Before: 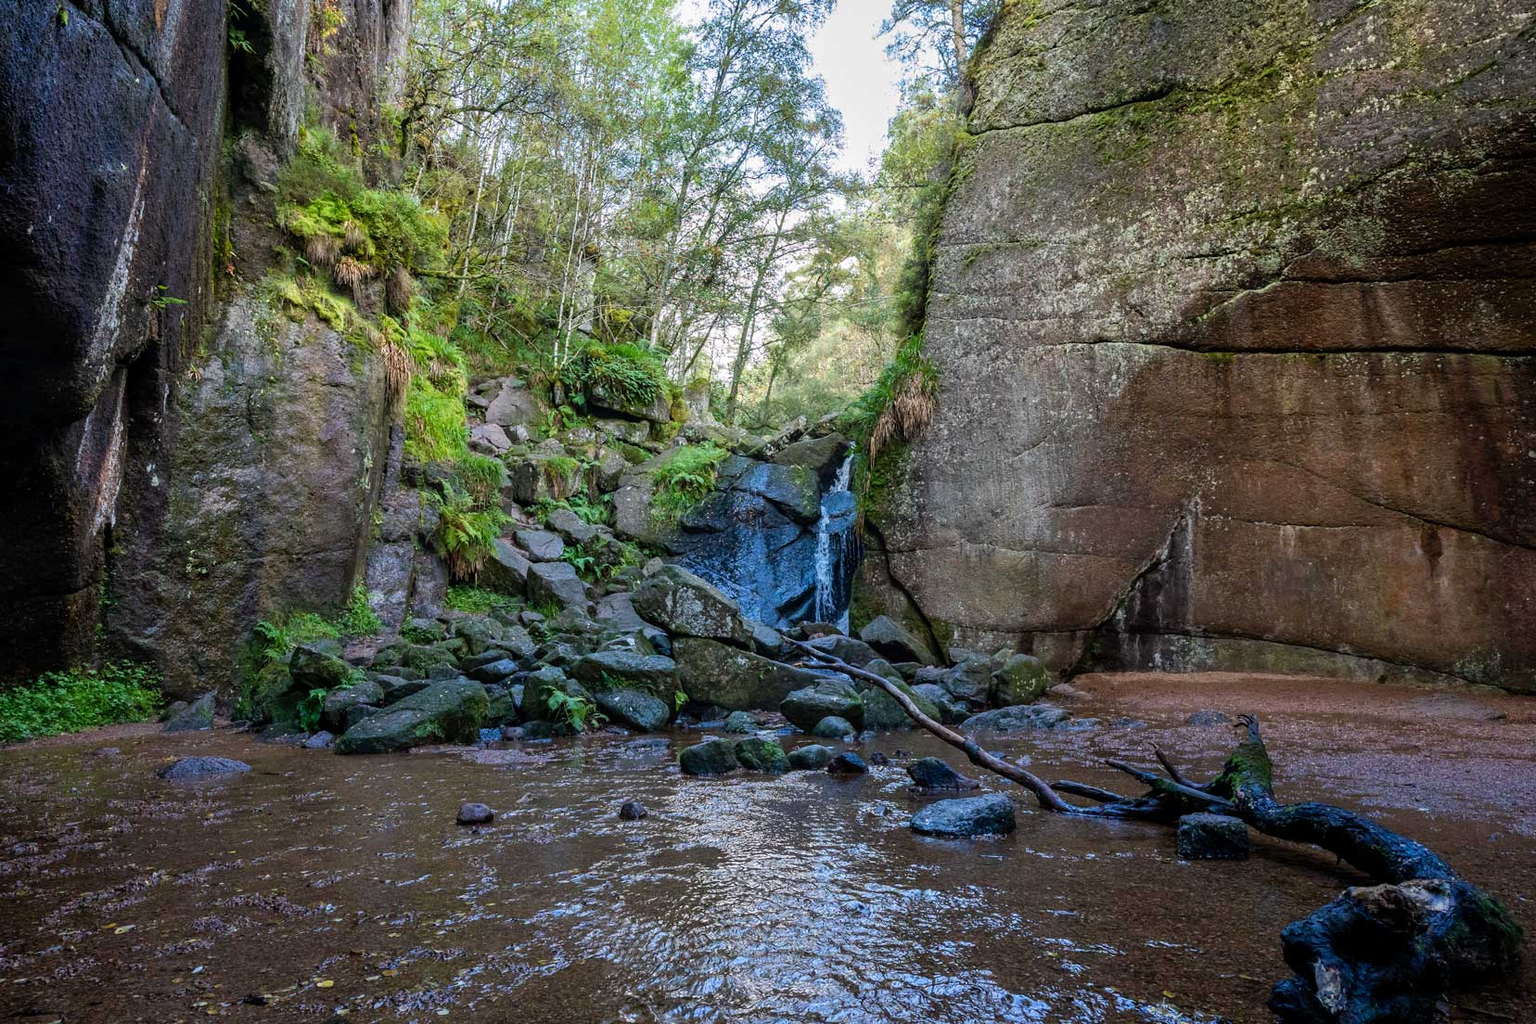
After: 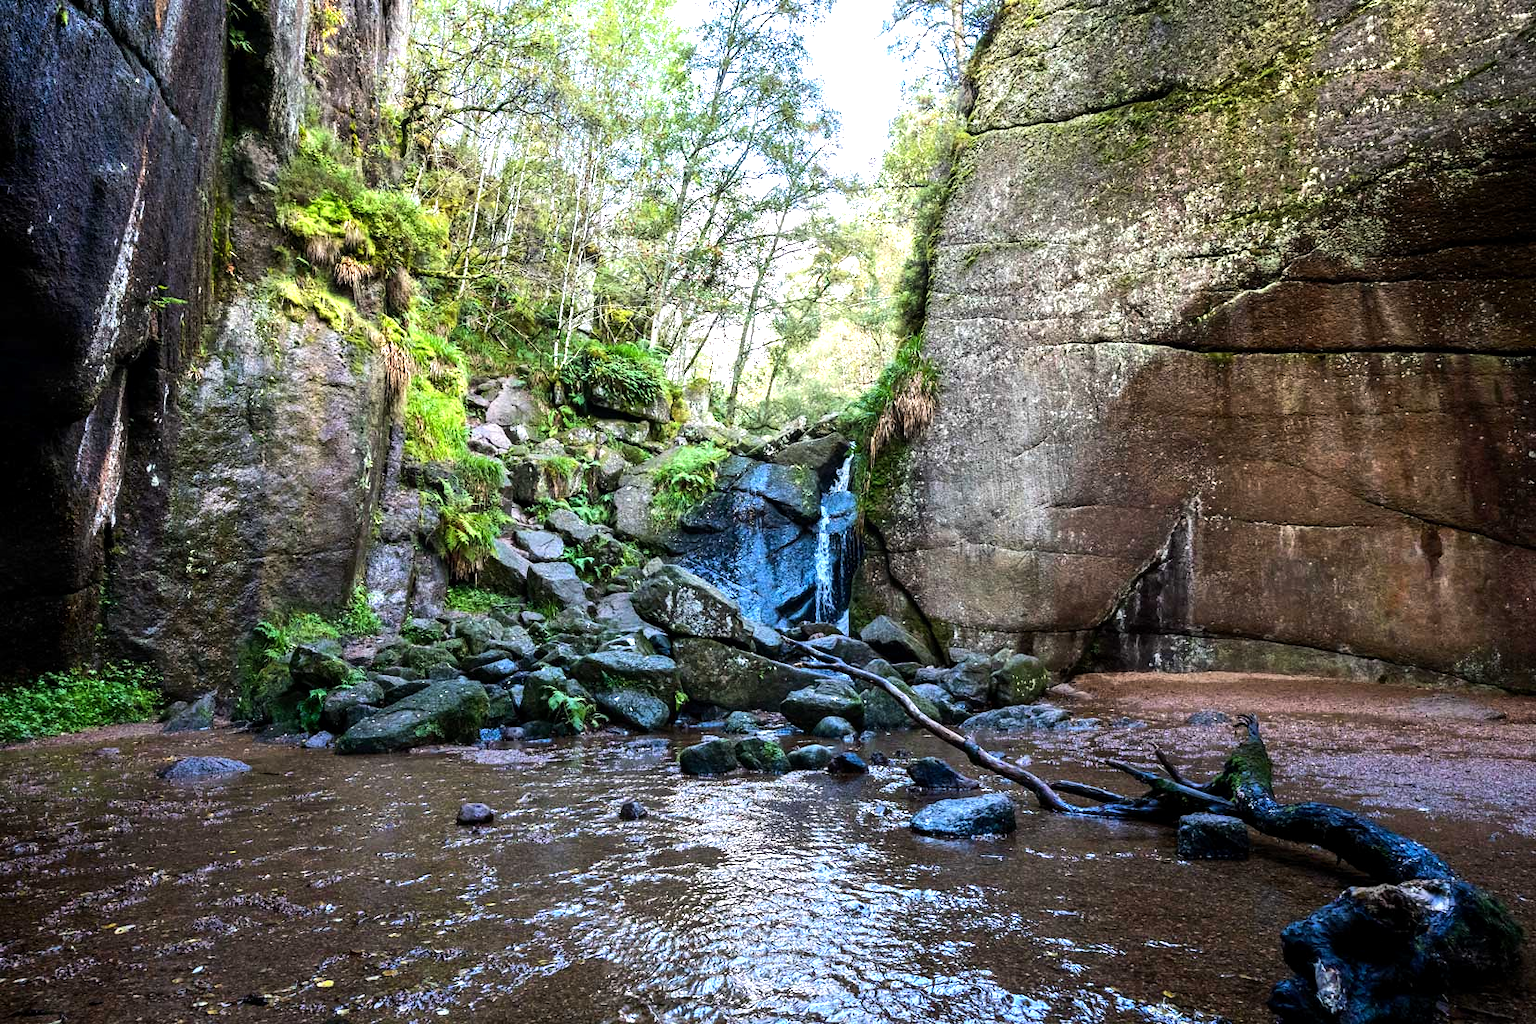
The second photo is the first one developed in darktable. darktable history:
exposure: black level correction 0.001, exposure 0.5 EV, compensate exposure bias true, compensate highlight preservation false
tone equalizer: -8 EV -0.75 EV, -7 EV -0.7 EV, -6 EV -0.6 EV, -5 EV -0.4 EV, -3 EV 0.4 EV, -2 EV 0.6 EV, -1 EV 0.7 EV, +0 EV 0.75 EV, edges refinement/feathering 500, mask exposure compensation -1.57 EV, preserve details no
